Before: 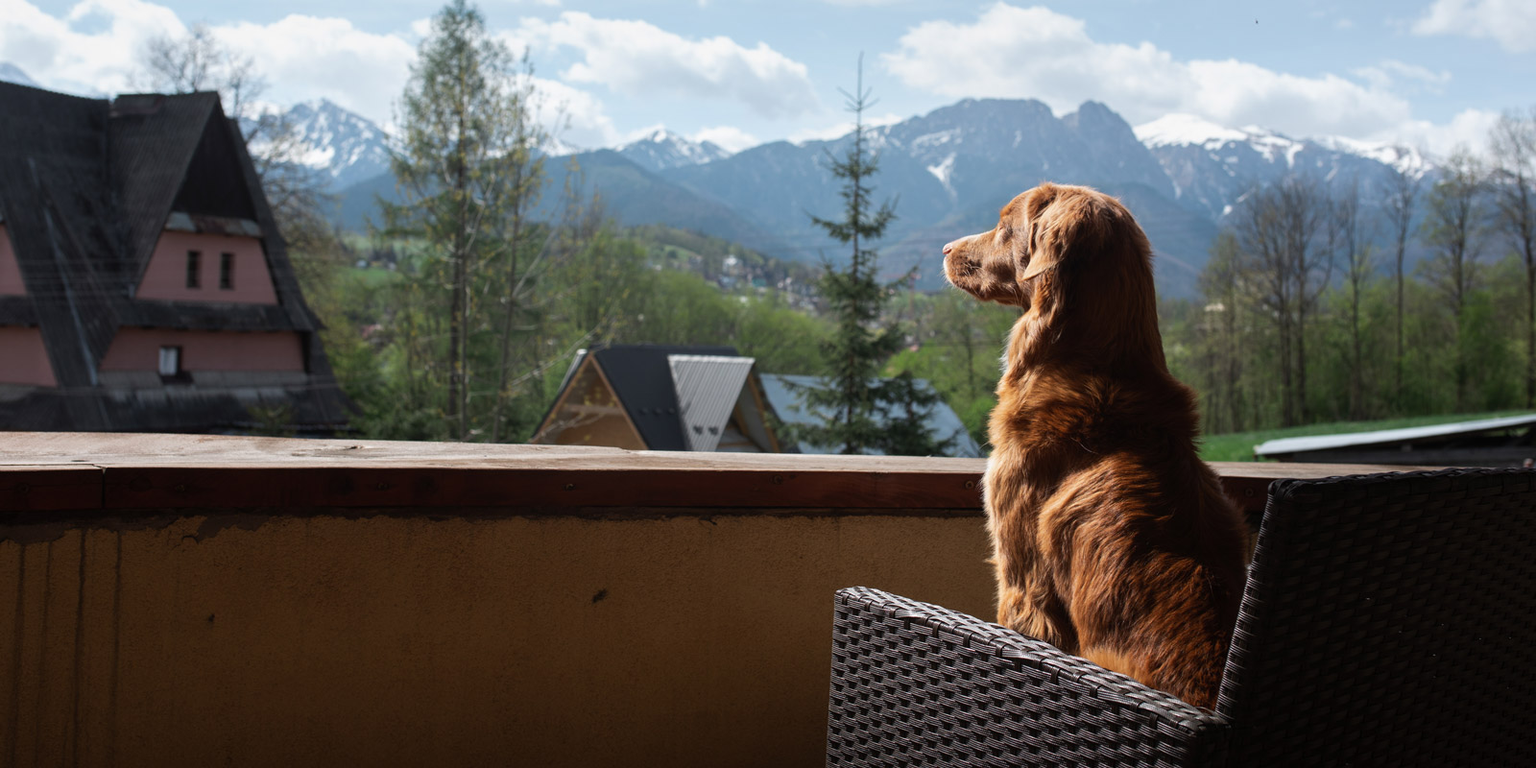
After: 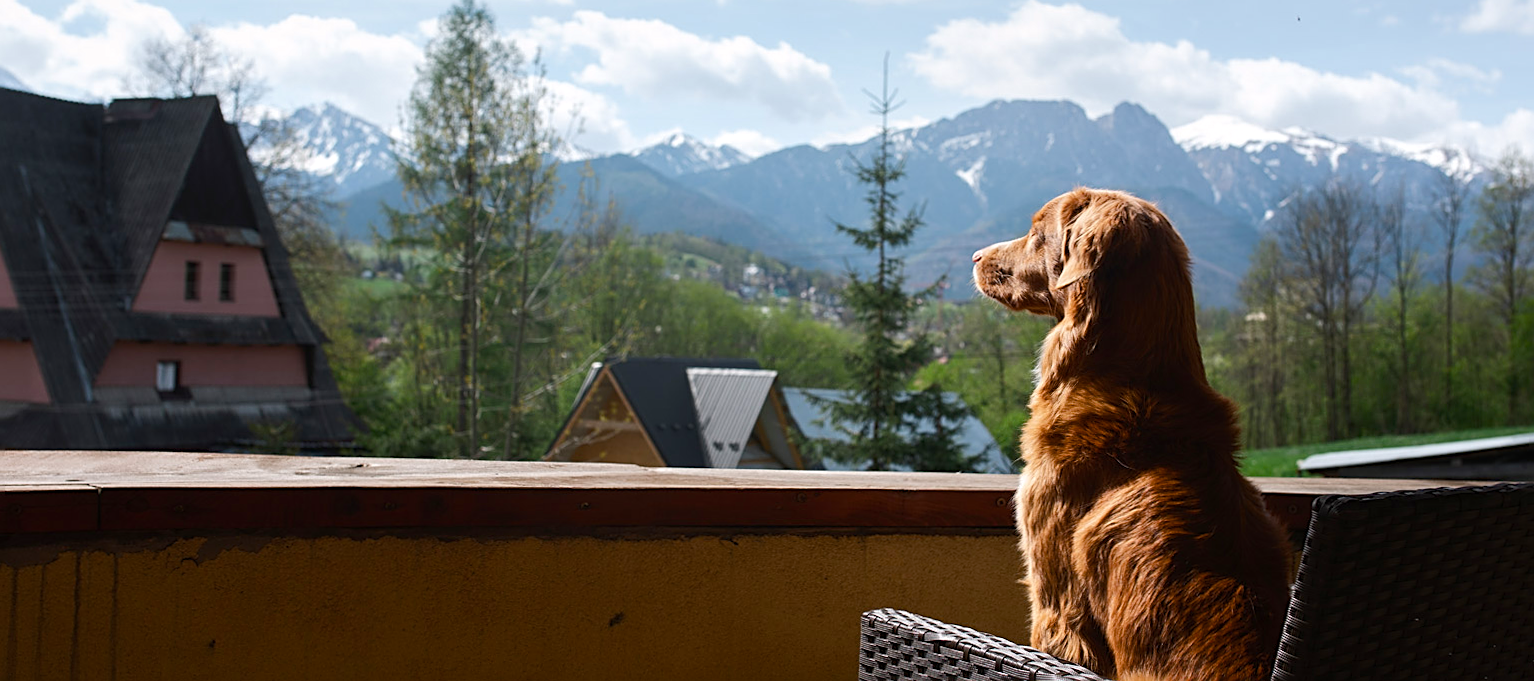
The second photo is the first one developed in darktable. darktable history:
tone equalizer: -8 EV -0.417 EV, -7 EV -0.389 EV, -6 EV -0.333 EV, -5 EV -0.222 EV, -3 EV 0.222 EV, -2 EV 0.333 EV, -1 EV 0.389 EV, +0 EV 0.417 EV, edges refinement/feathering 500, mask exposure compensation -1.57 EV, preserve details no
crop and rotate: angle 0.2°, left 0.275%, right 3.127%, bottom 14.18%
color balance rgb: shadows lift › chroma 1%, shadows lift › hue 113°, highlights gain › chroma 0.2%, highlights gain › hue 333°, perceptual saturation grading › global saturation 20%, perceptual saturation grading › highlights -25%, perceptual saturation grading › shadows 25%, contrast -10%
sharpen: on, module defaults
